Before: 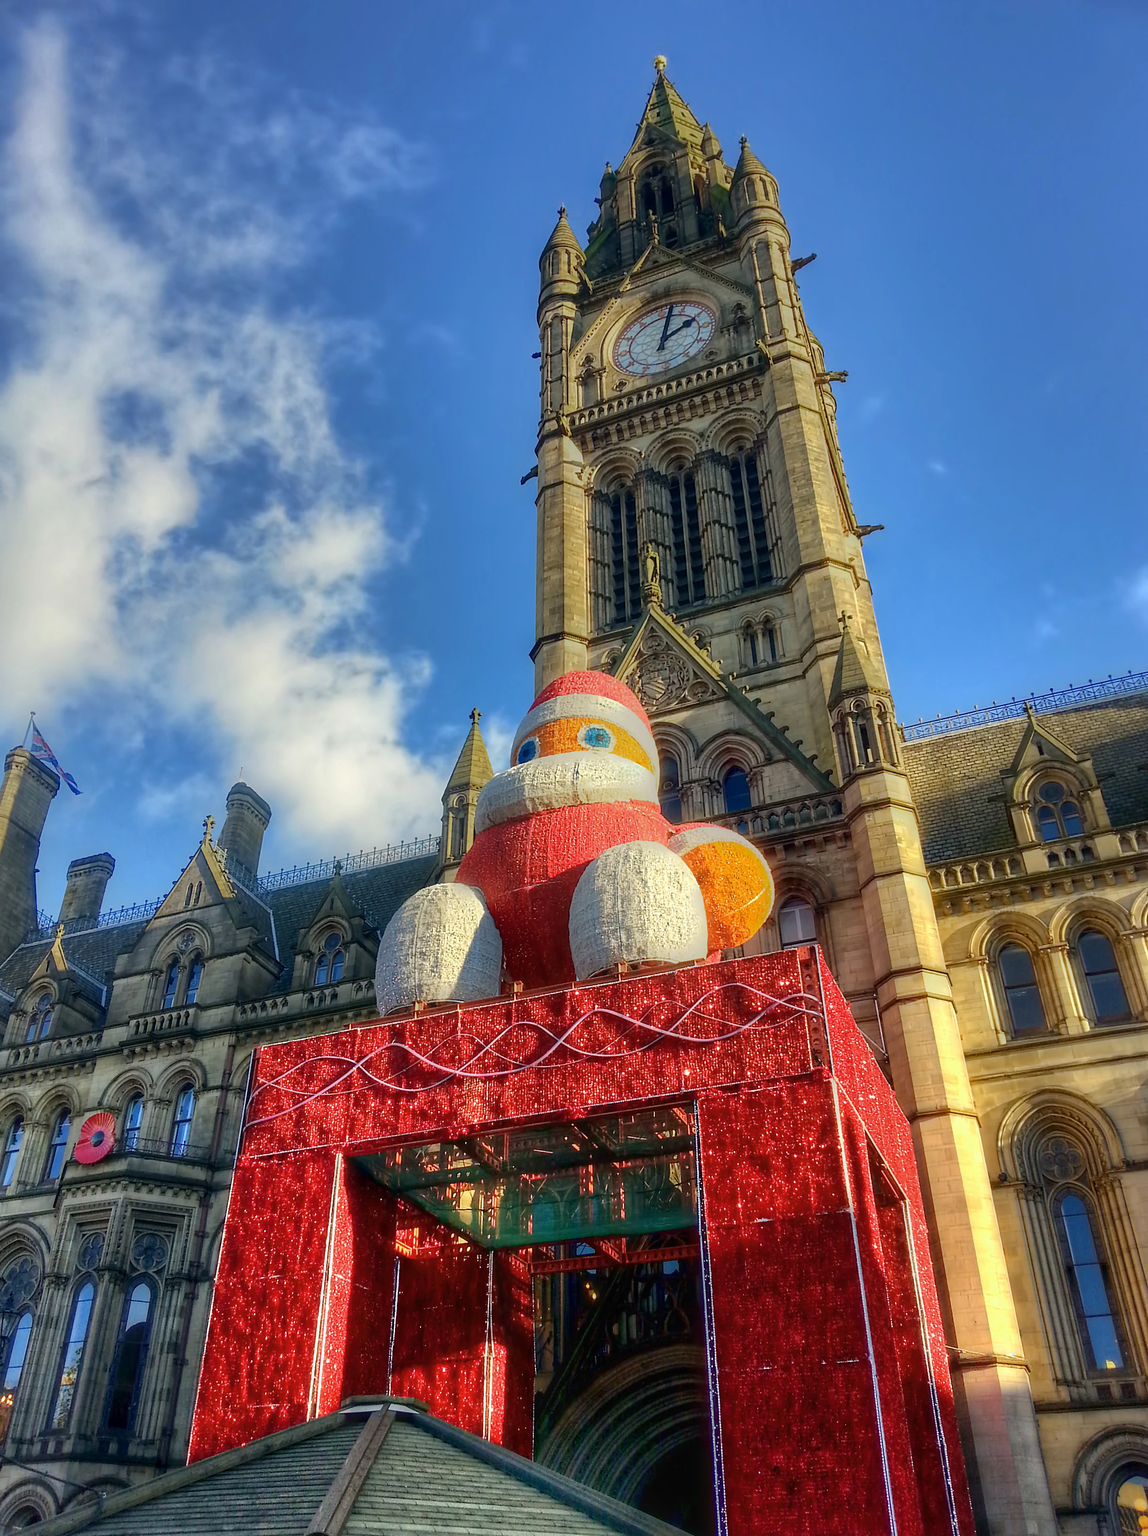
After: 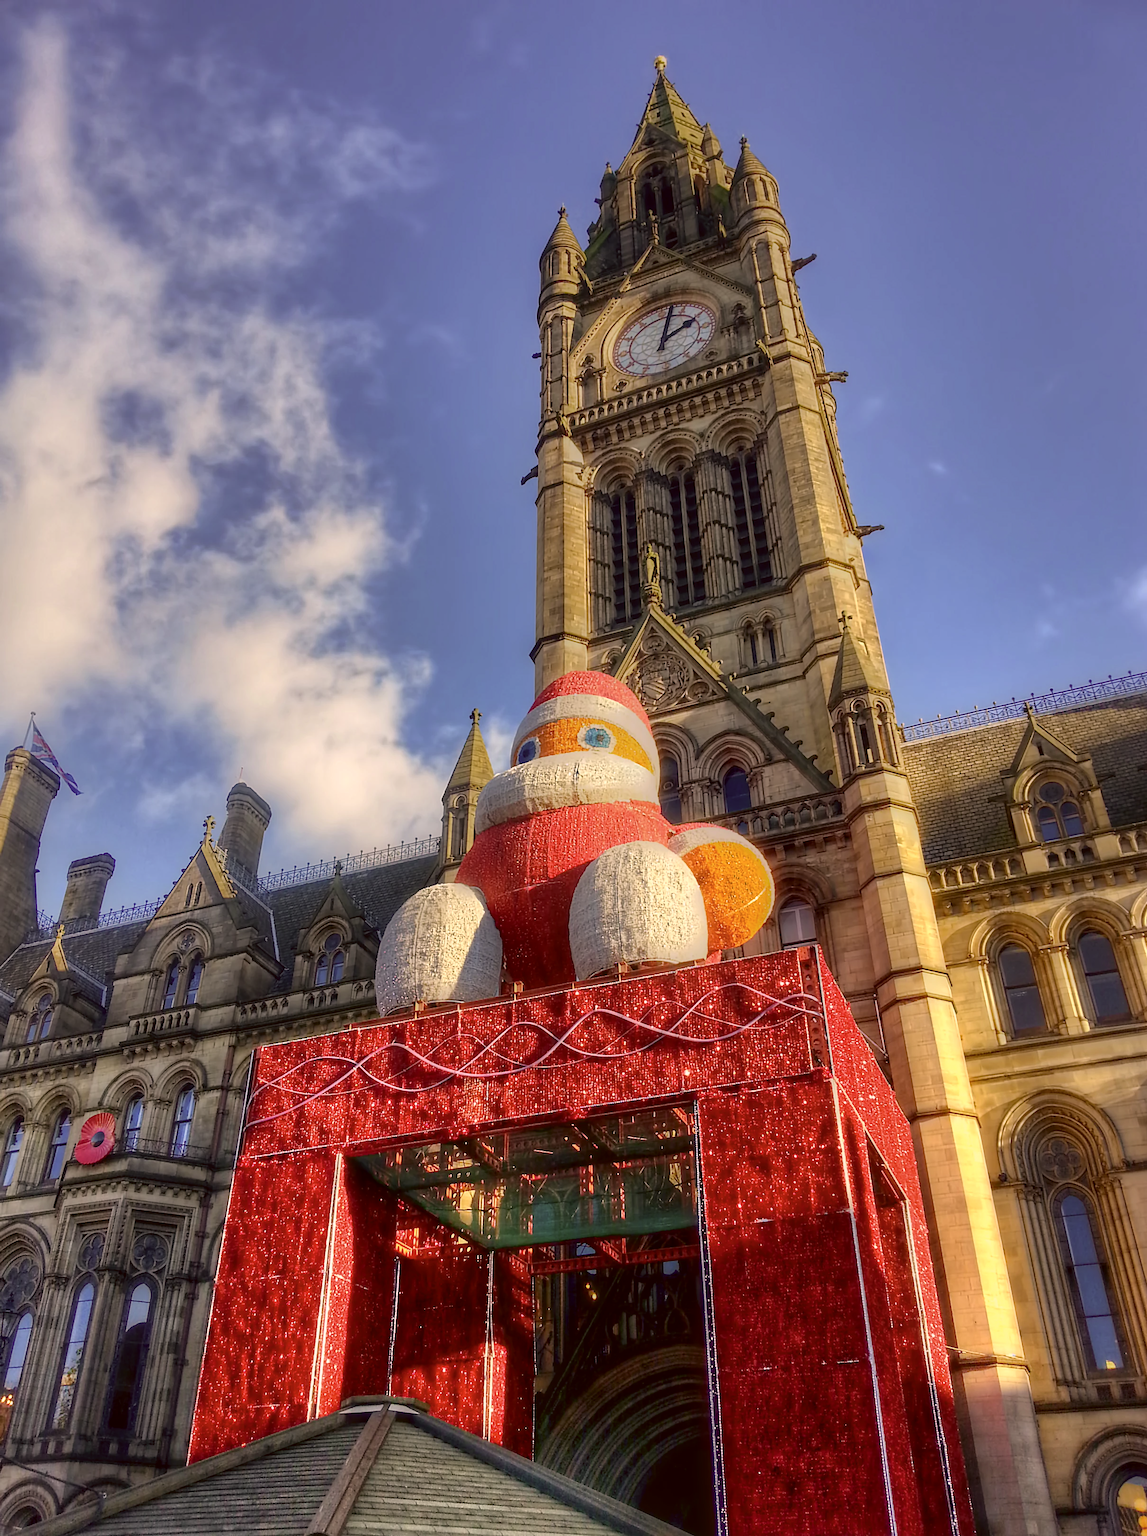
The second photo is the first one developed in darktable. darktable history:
color balance rgb: perceptual saturation grading › global saturation 10%
color correction: highlights a* 10.21, highlights b* 9.79, shadows a* 8.61, shadows b* 7.88, saturation 0.8
